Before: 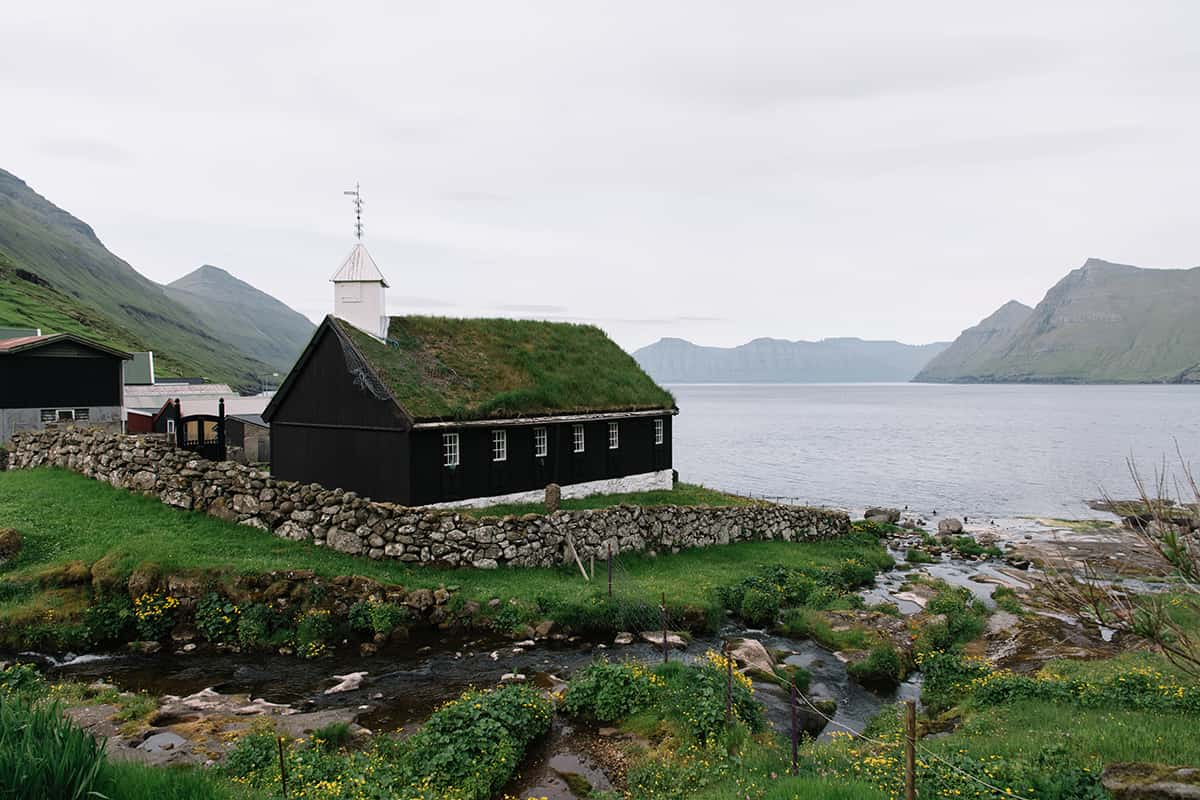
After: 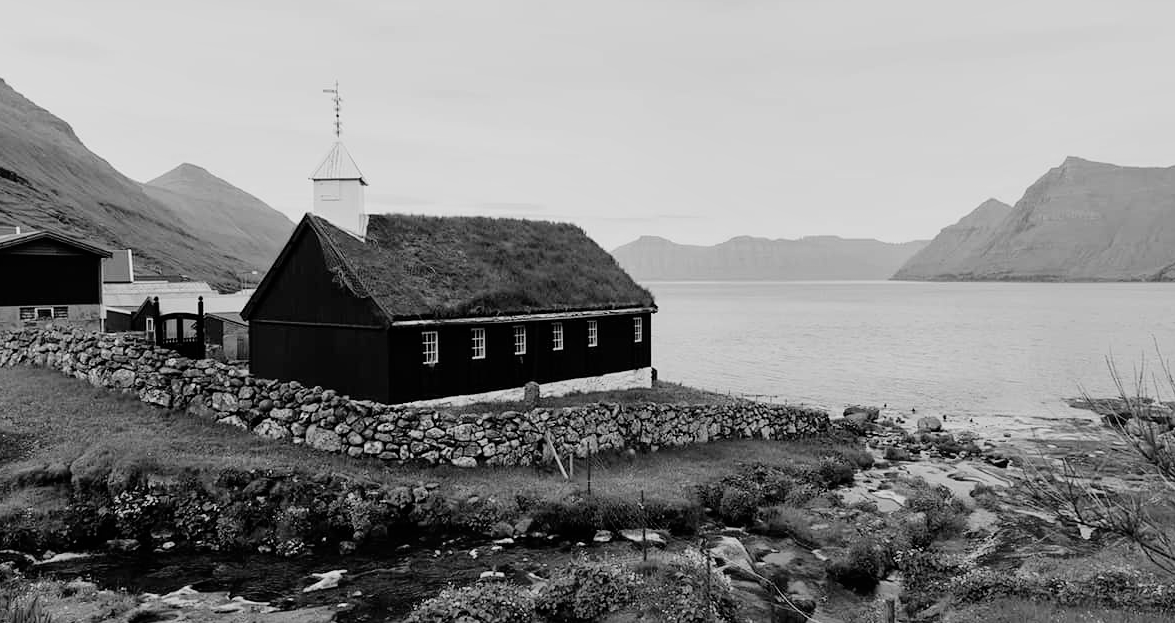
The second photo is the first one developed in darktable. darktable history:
filmic rgb: black relative exposure -7.65 EV, white relative exposure 4.56 EV, hardness 3.61, color science v6 (2022)
crop and rotate: left 1.814%, top 12.818%, right 0.25%, bottom 9.225%
color balance rgb: linear chroma grading › shadows 10%, linear chroma grading › highlights 10%, linear chroma grading › global chroma 15%, linear chroma grading › mid-tones 15%, perceptual saturation grading › global saturation 40%, perceptual saturation grading › highlights -25%, perceptual saturation grading › mid-tones 35%, perceptual saturation grading › shadows 35%, perceptual brilliance grading › global brilliance 11.29%, global vibrance 11.29%
monochrome: on, module defaults
shadows and highlights: shadows 32, highlights -32, soften with gaussian
